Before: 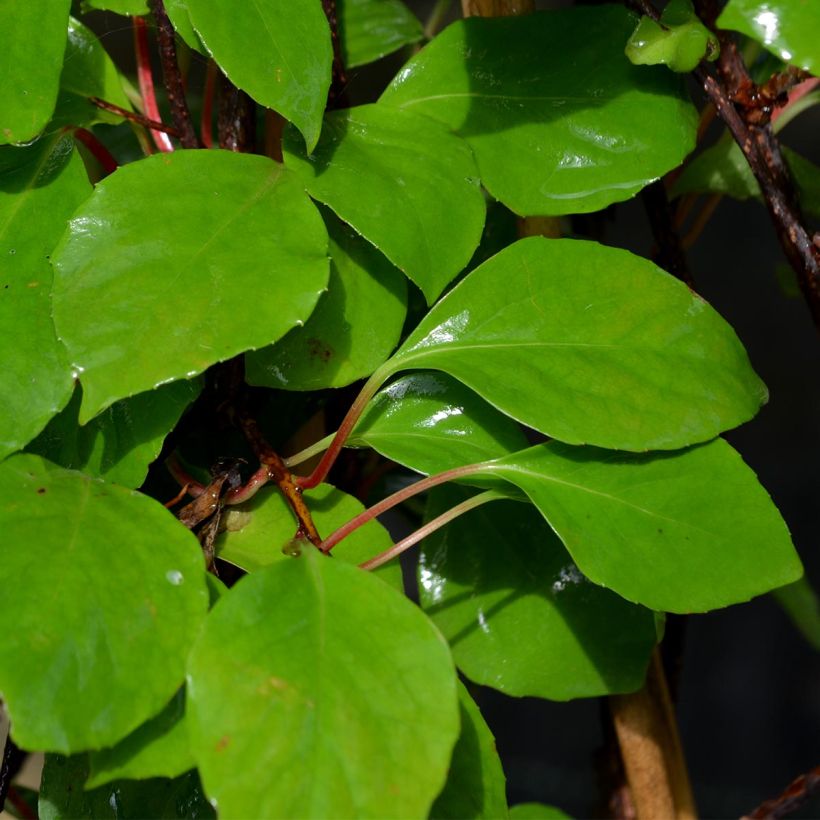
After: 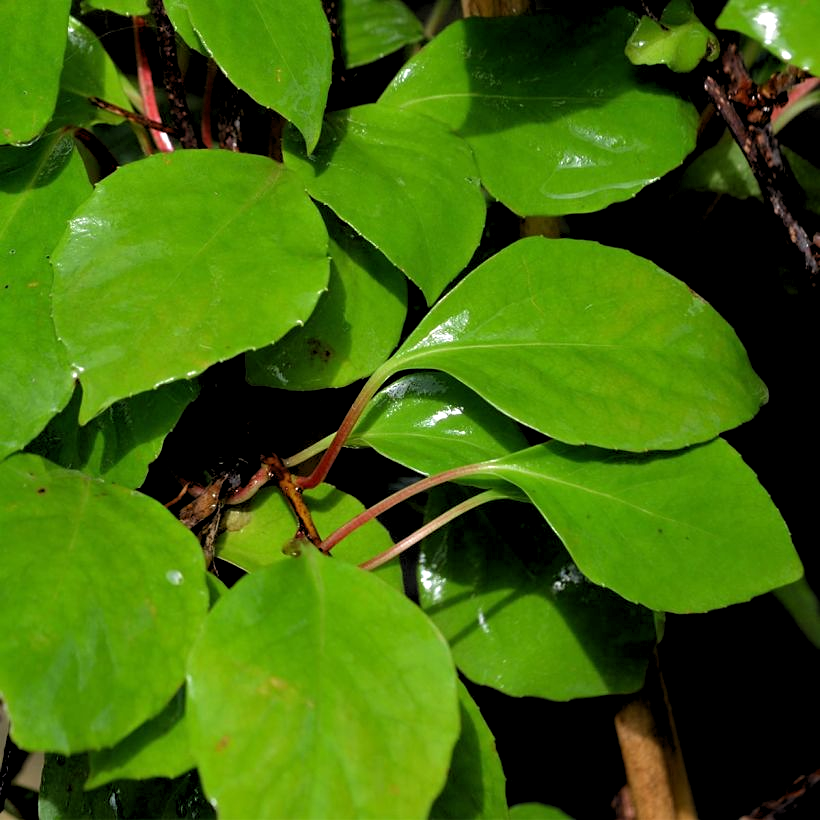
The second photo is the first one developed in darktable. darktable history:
rgb levels: levels [[0.01, 0.419, 0.839], [0, 0.5, 1], [0, 0.5, 1]]
sharpen: amount 0.2
